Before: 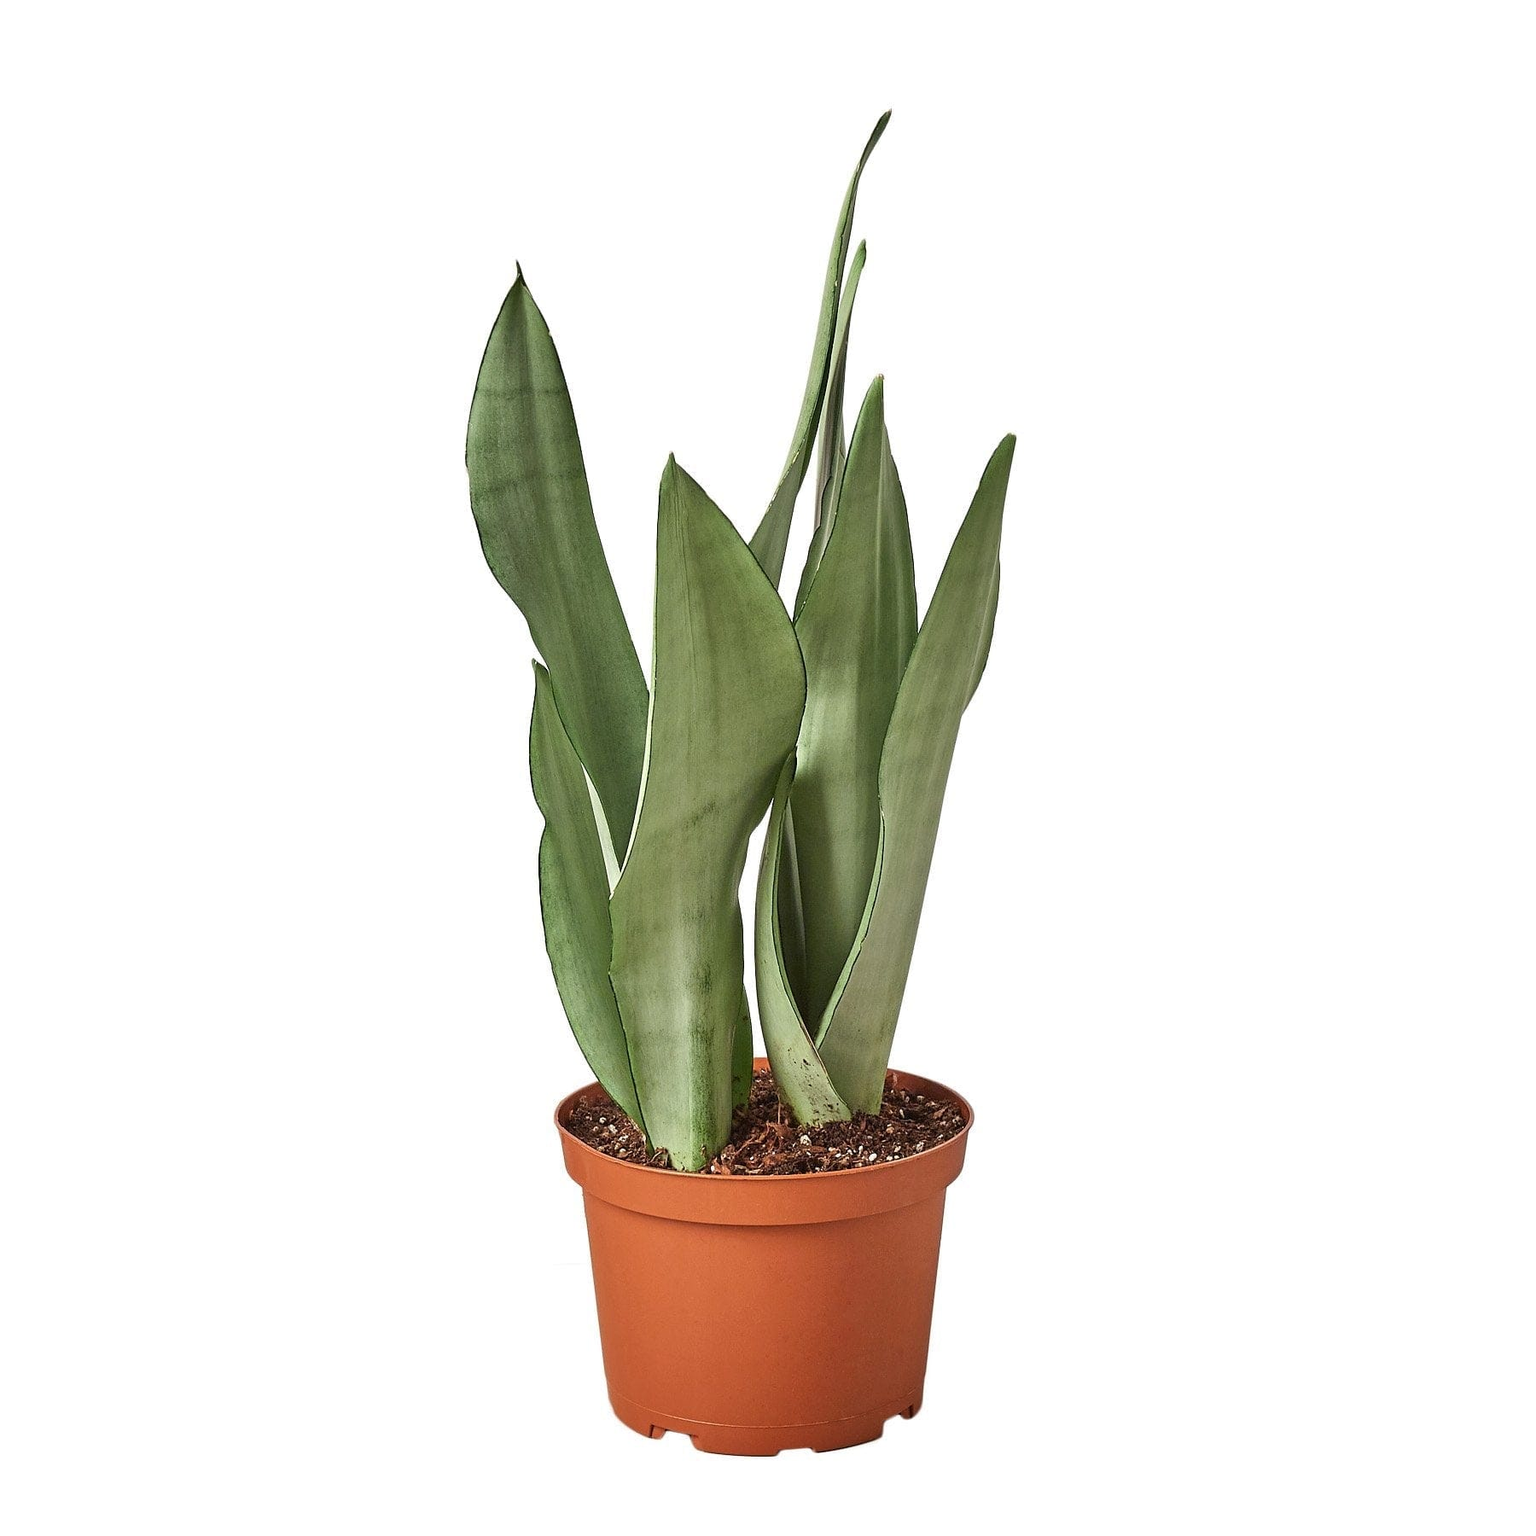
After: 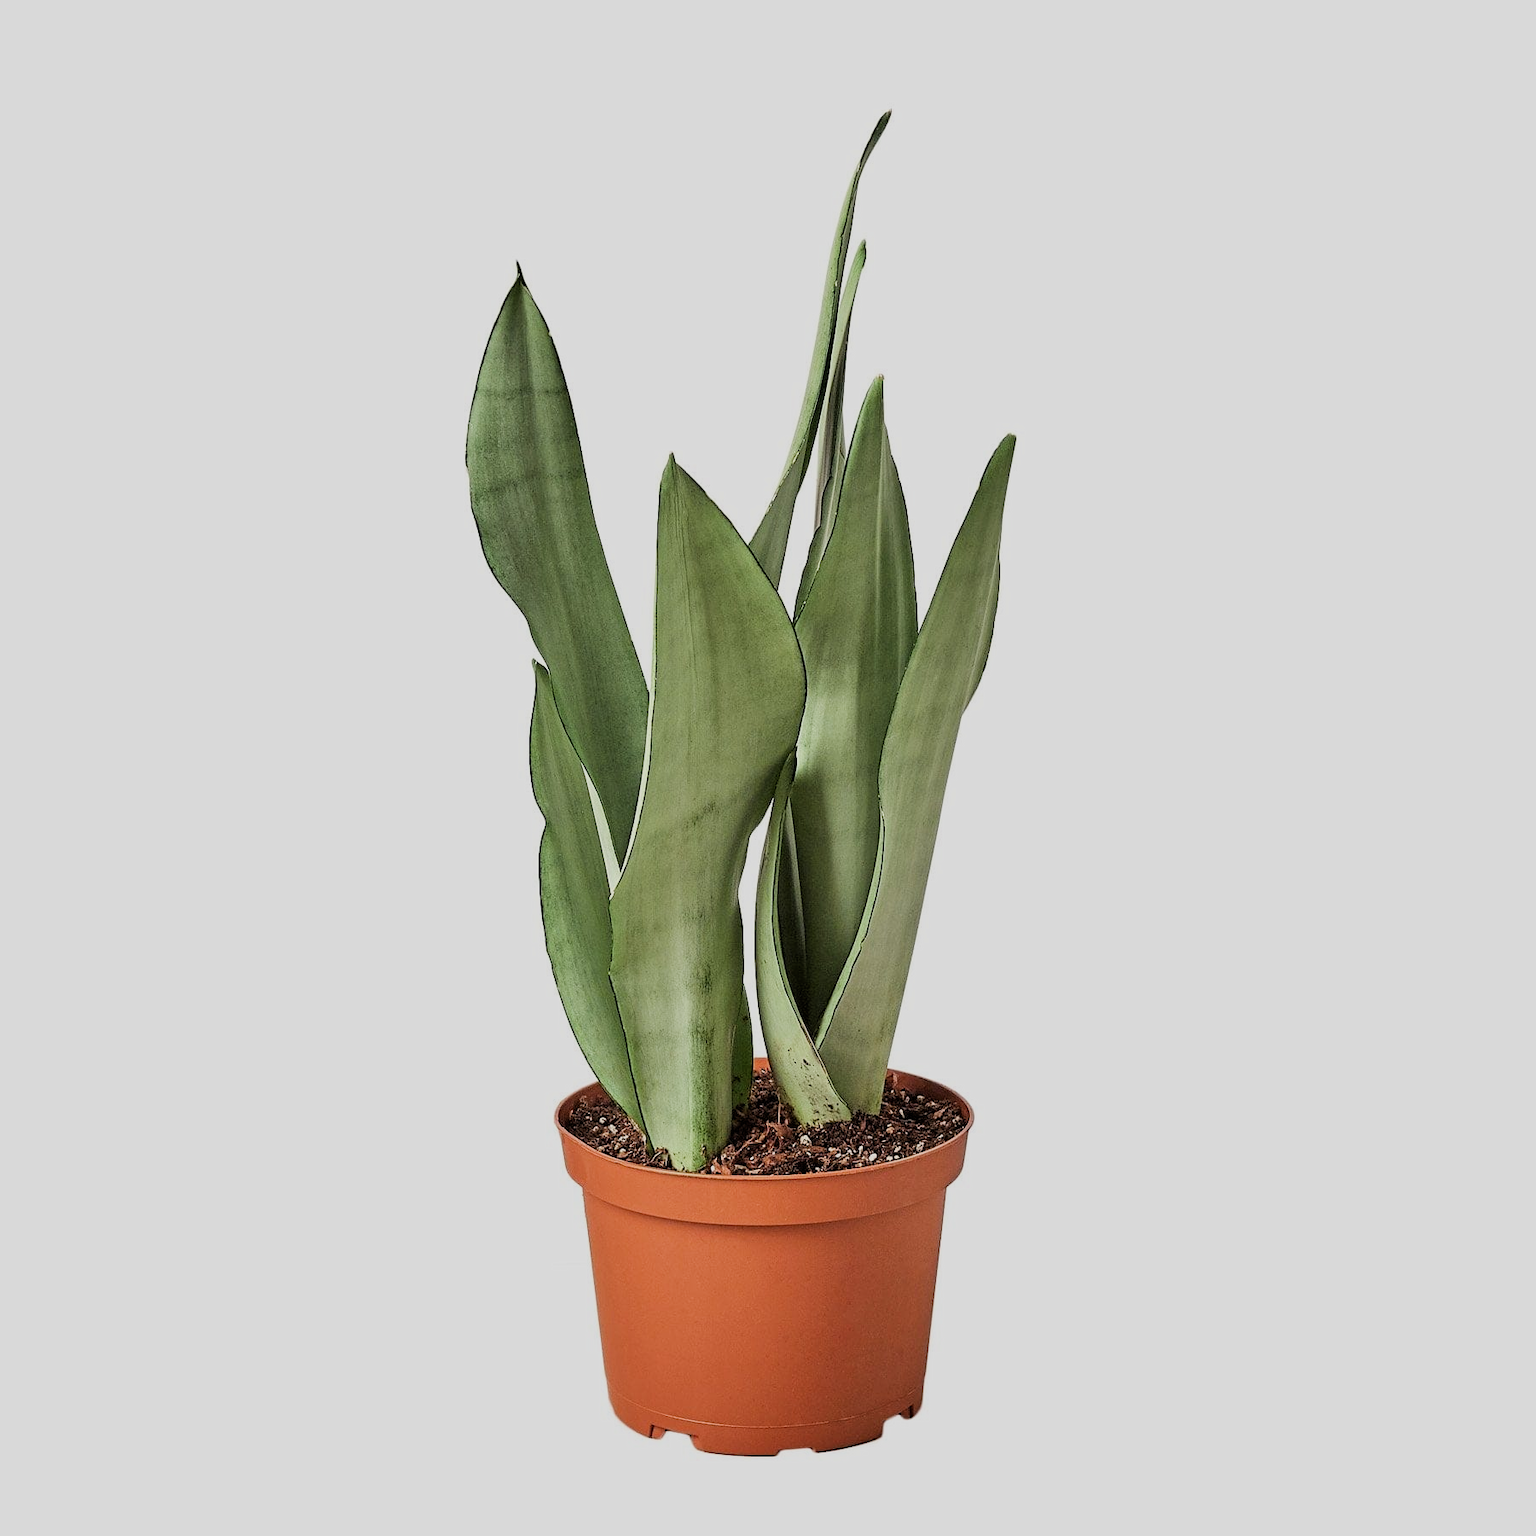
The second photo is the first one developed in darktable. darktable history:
filmic rgb: middle gray luminance 29.15%, black relative exposure -10.36 EV, white relative exposure 5.5 EV, target black luminance 0%, hardness 3.96, latitude 2.74%, contrast 1.121, highlights saturation mix 5.29%, shadows ↔ highlights balance 14.37%
